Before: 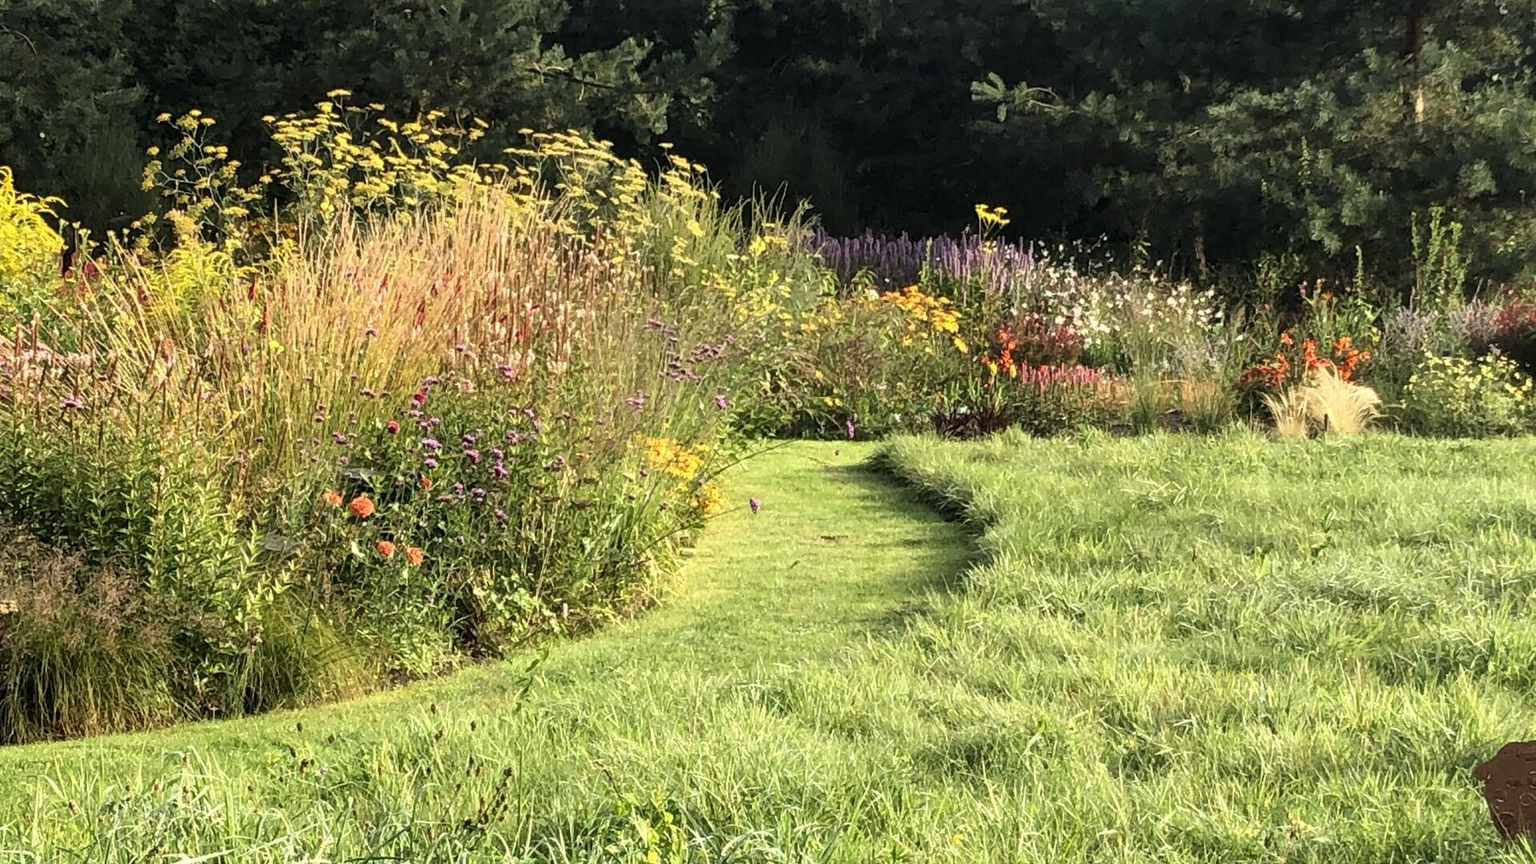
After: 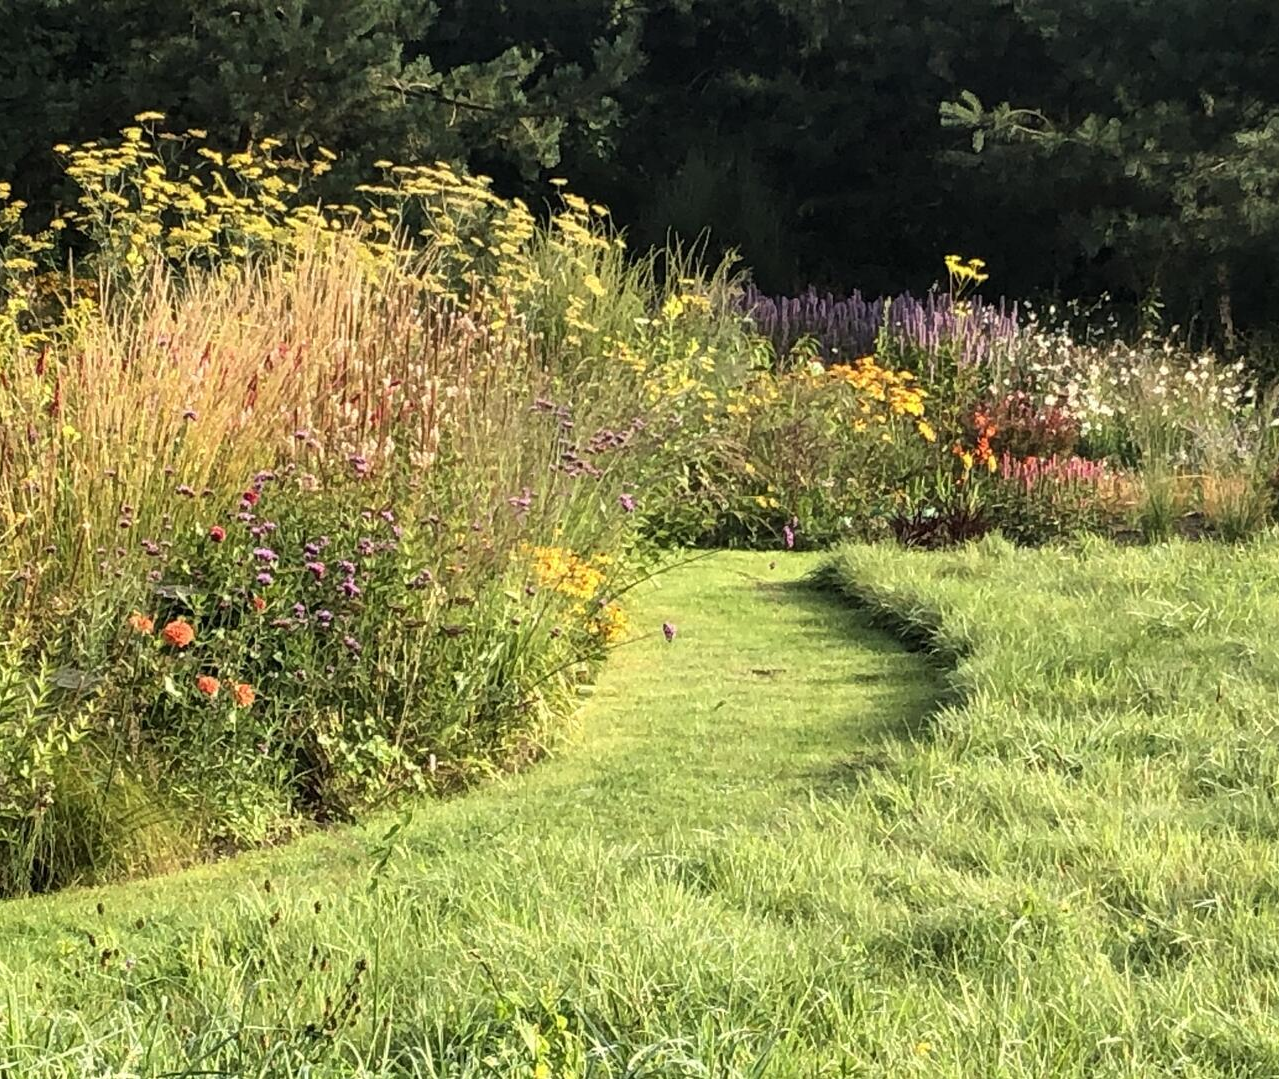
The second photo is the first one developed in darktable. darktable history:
crop and rotate: left 14.289%, right 19.047%
